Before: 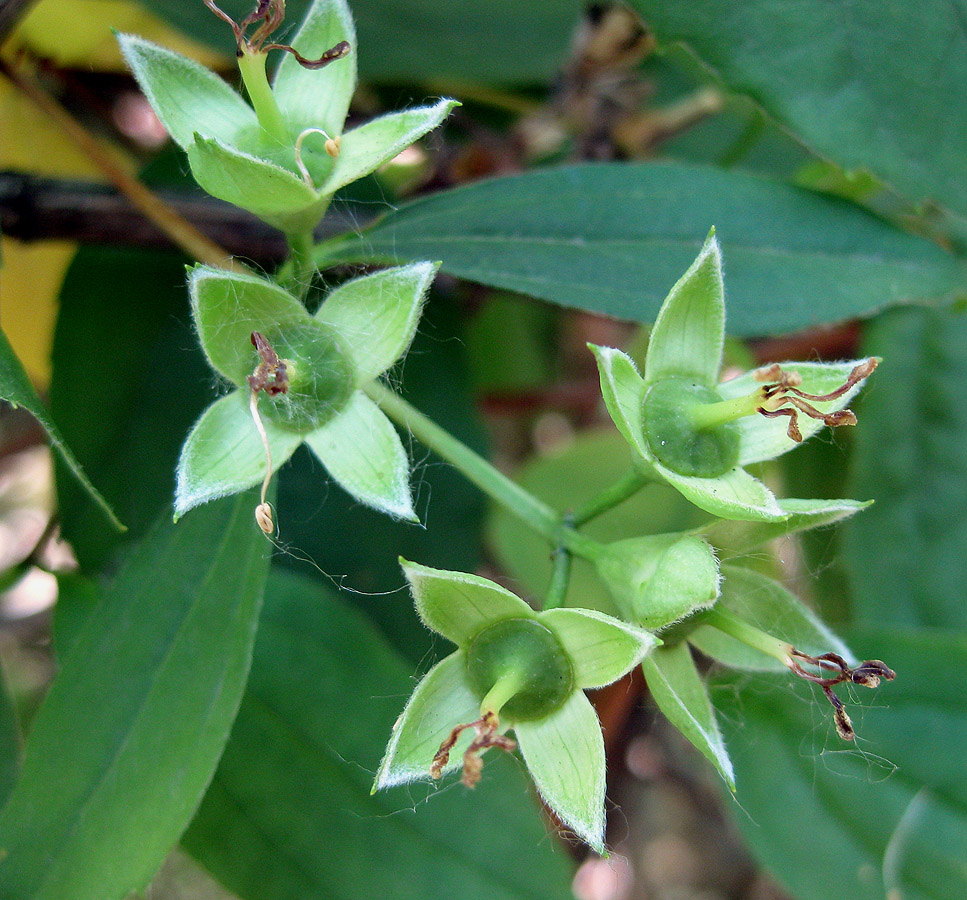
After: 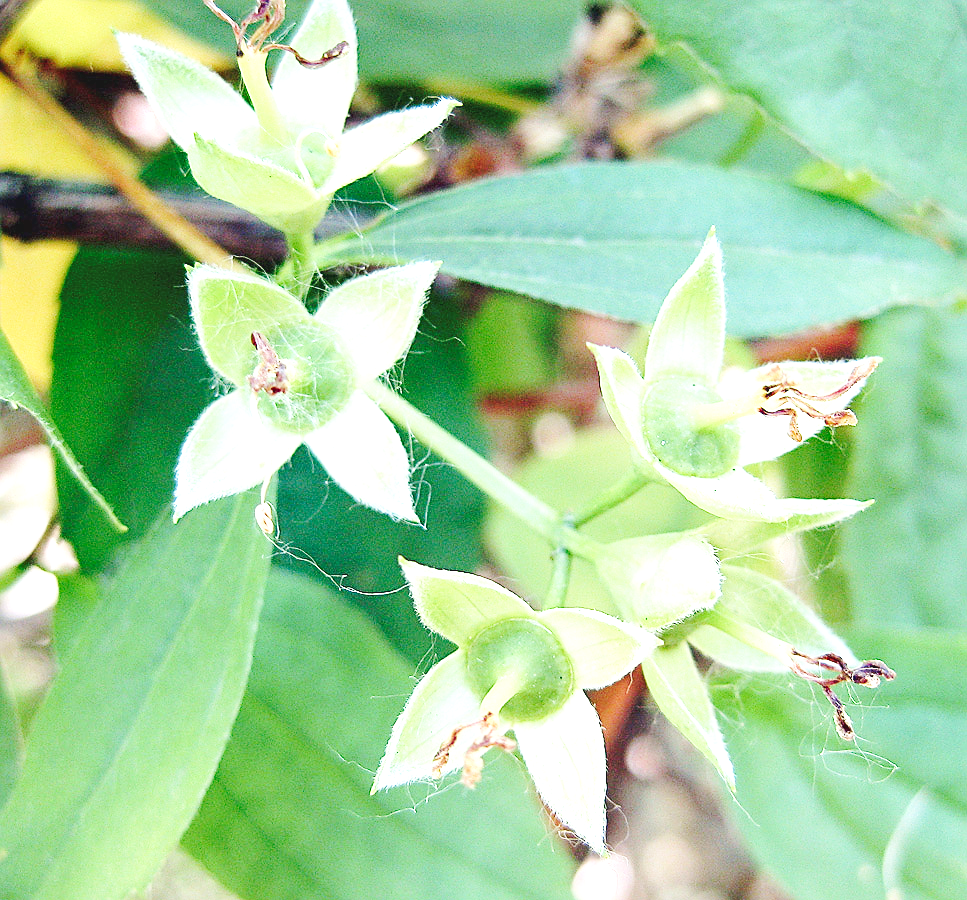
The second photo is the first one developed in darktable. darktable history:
sharpen: on, module defaults
base curve: curves: ch0 [(0, 0.007) (0.028, 0.063) (0.121, 0.311) (0.46, 0.743) (0.859, 0.957) (1, 1)], preserve colors none
exposure: black level correction 0, exposure 1.4 EV, compensate highlight preservation false
